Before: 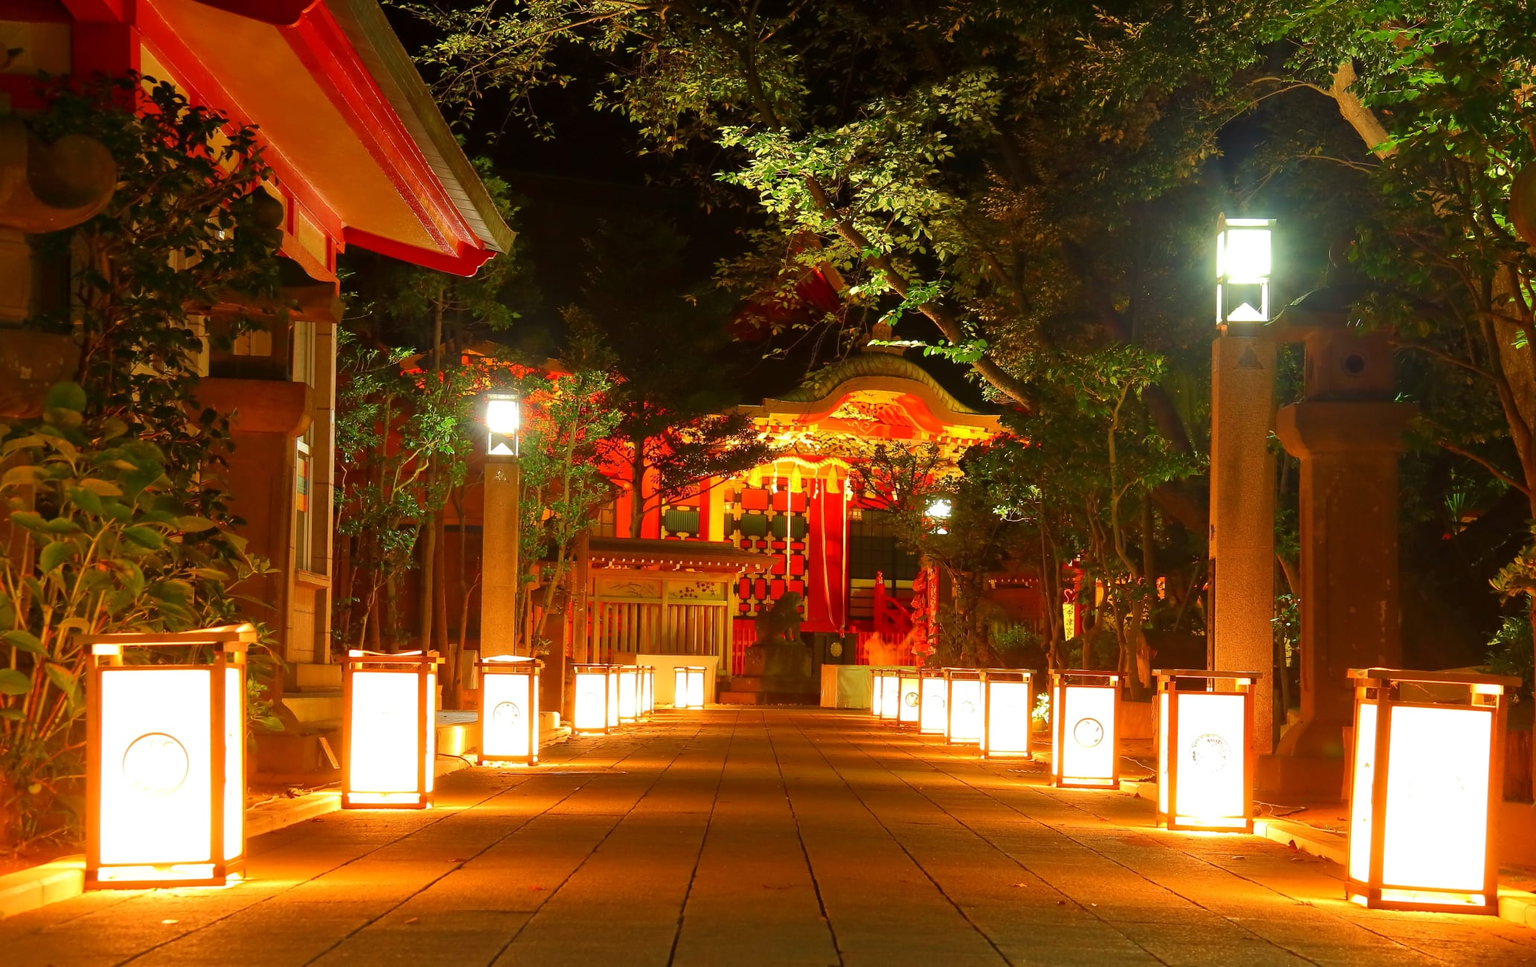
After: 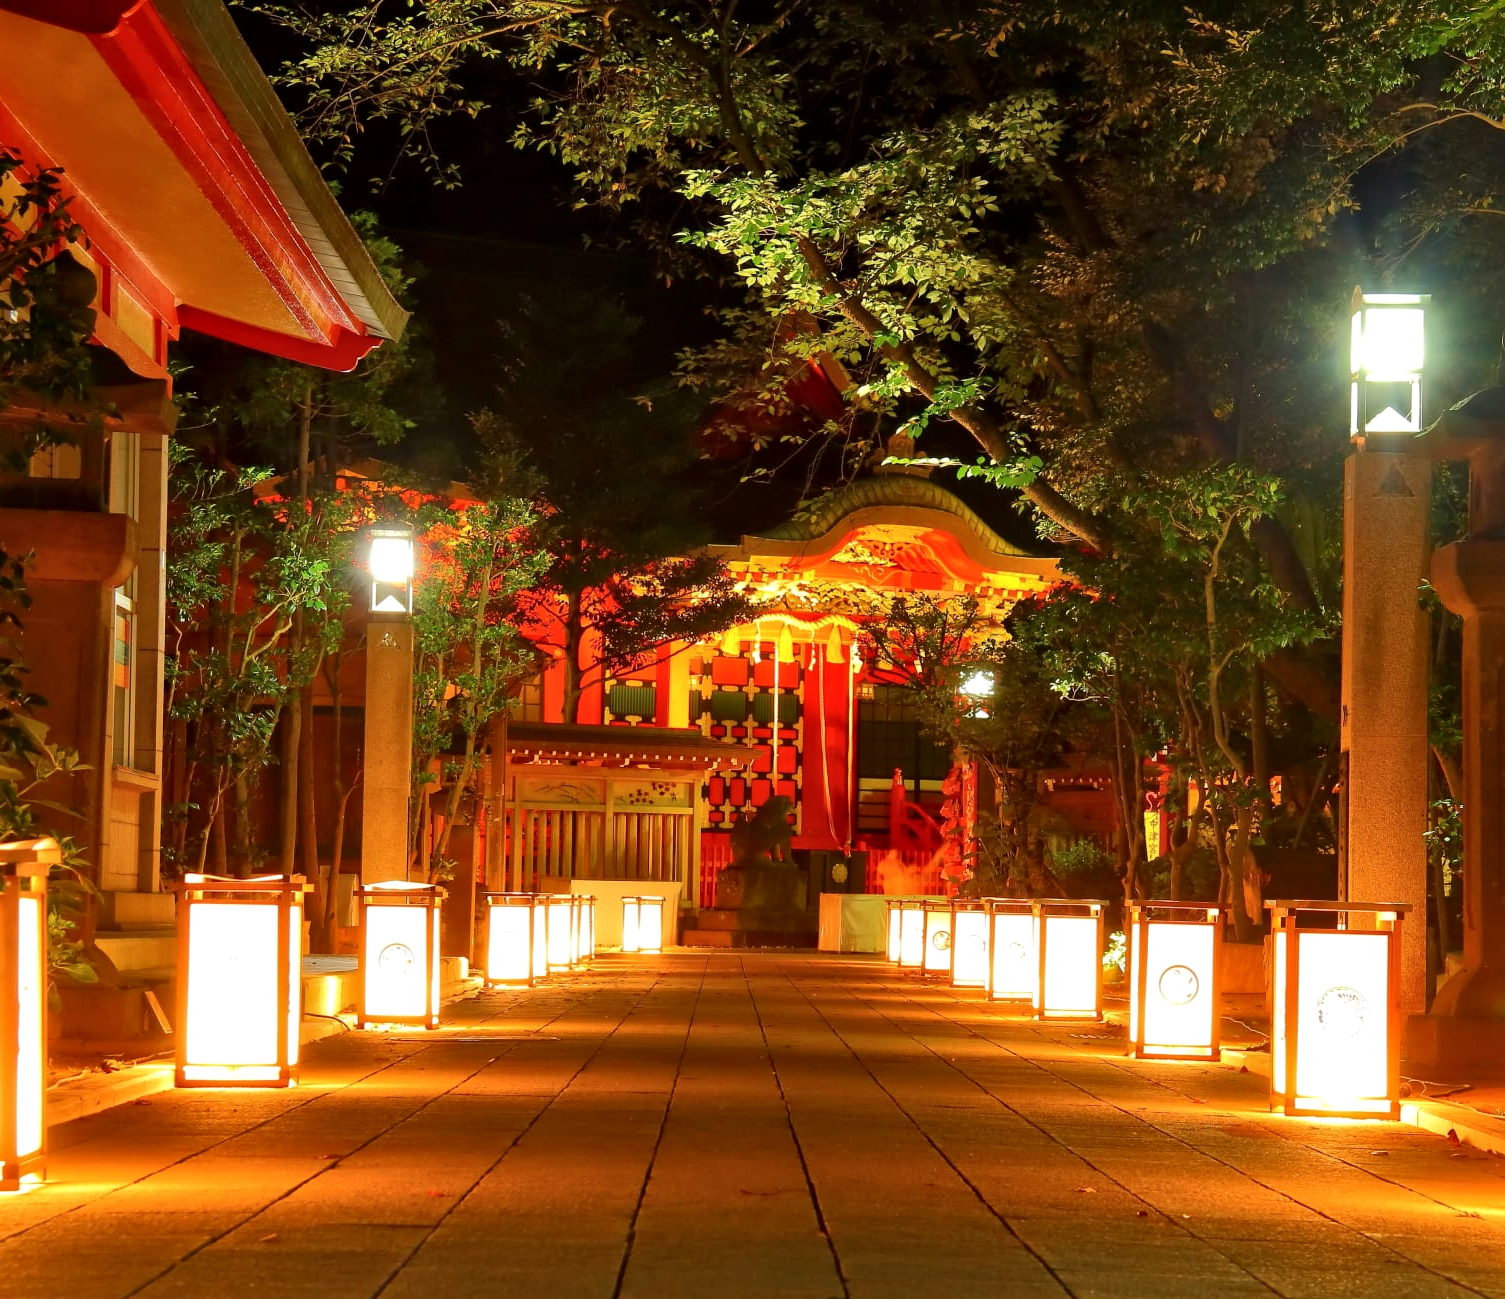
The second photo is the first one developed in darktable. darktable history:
local contrast: mode bilateral grid, contrast 20, coarseness 50, detail 139%, midtone range 0.2
crop: left 13.793%, top 0%, right 13.269%
